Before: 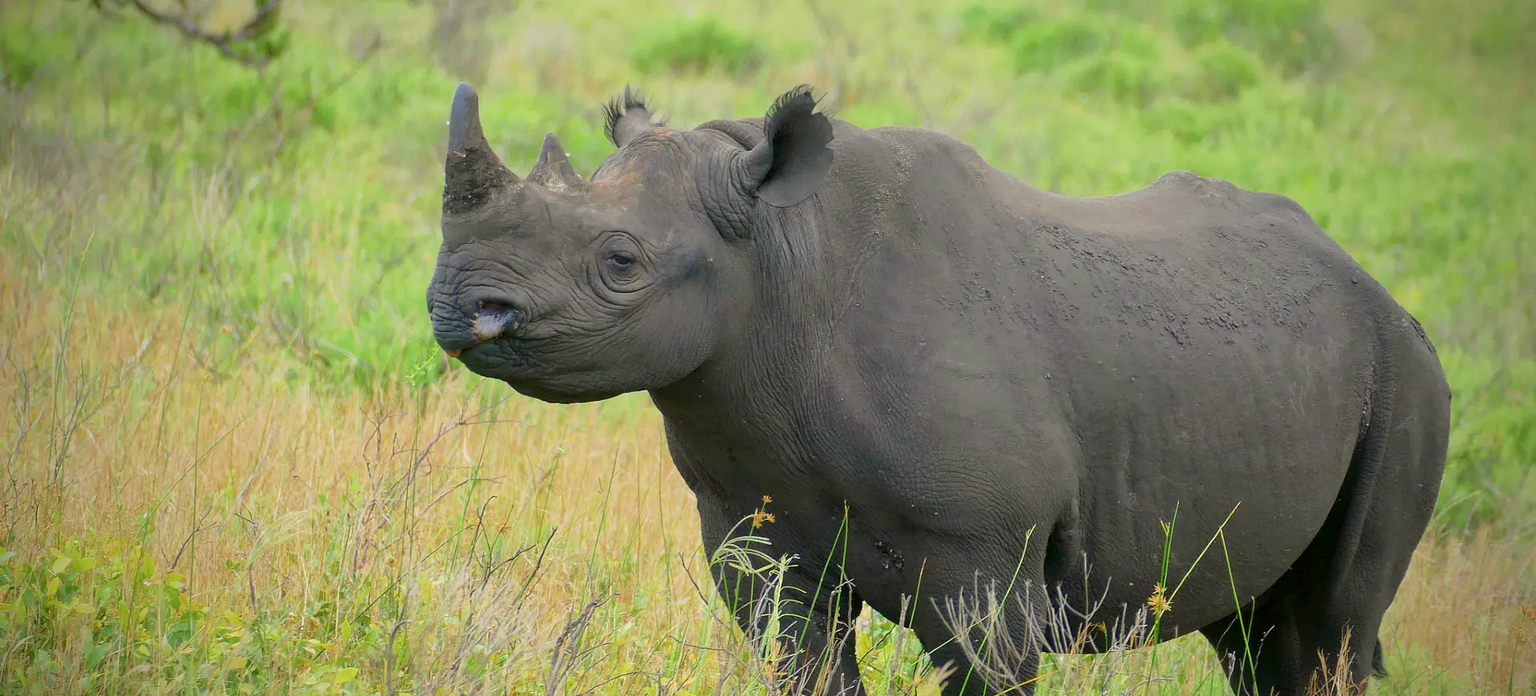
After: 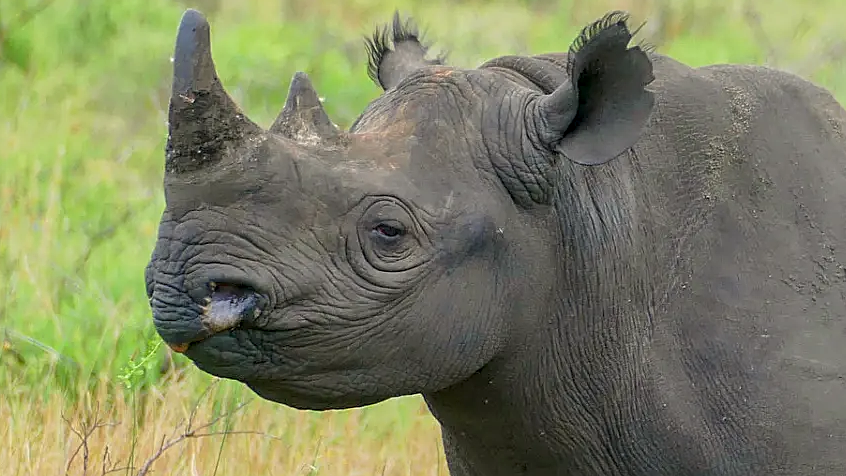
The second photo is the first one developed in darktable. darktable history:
sharpen: on, module defaults
crop: left 20.248%, top 10.86%, right 35.675%, bottom 34.321%
local contrast: on, module defaults
